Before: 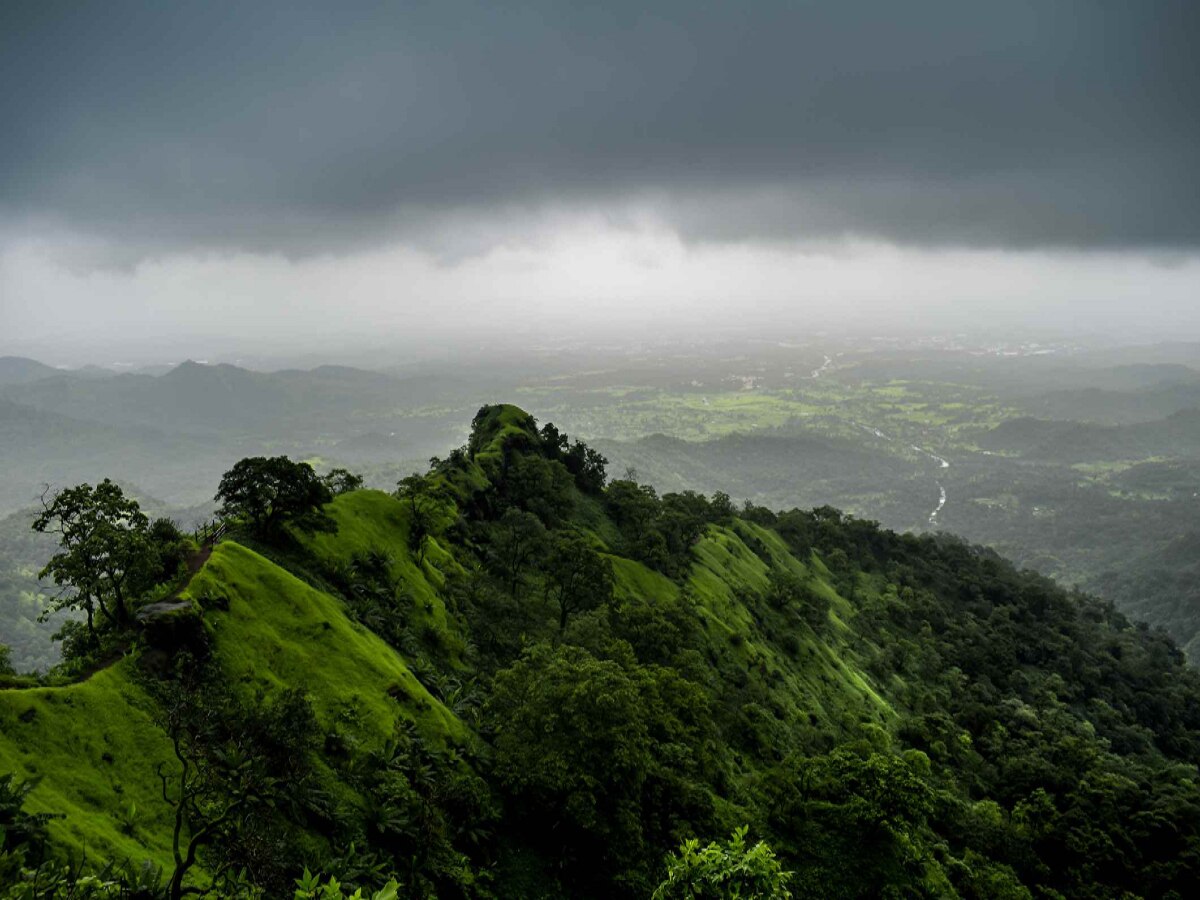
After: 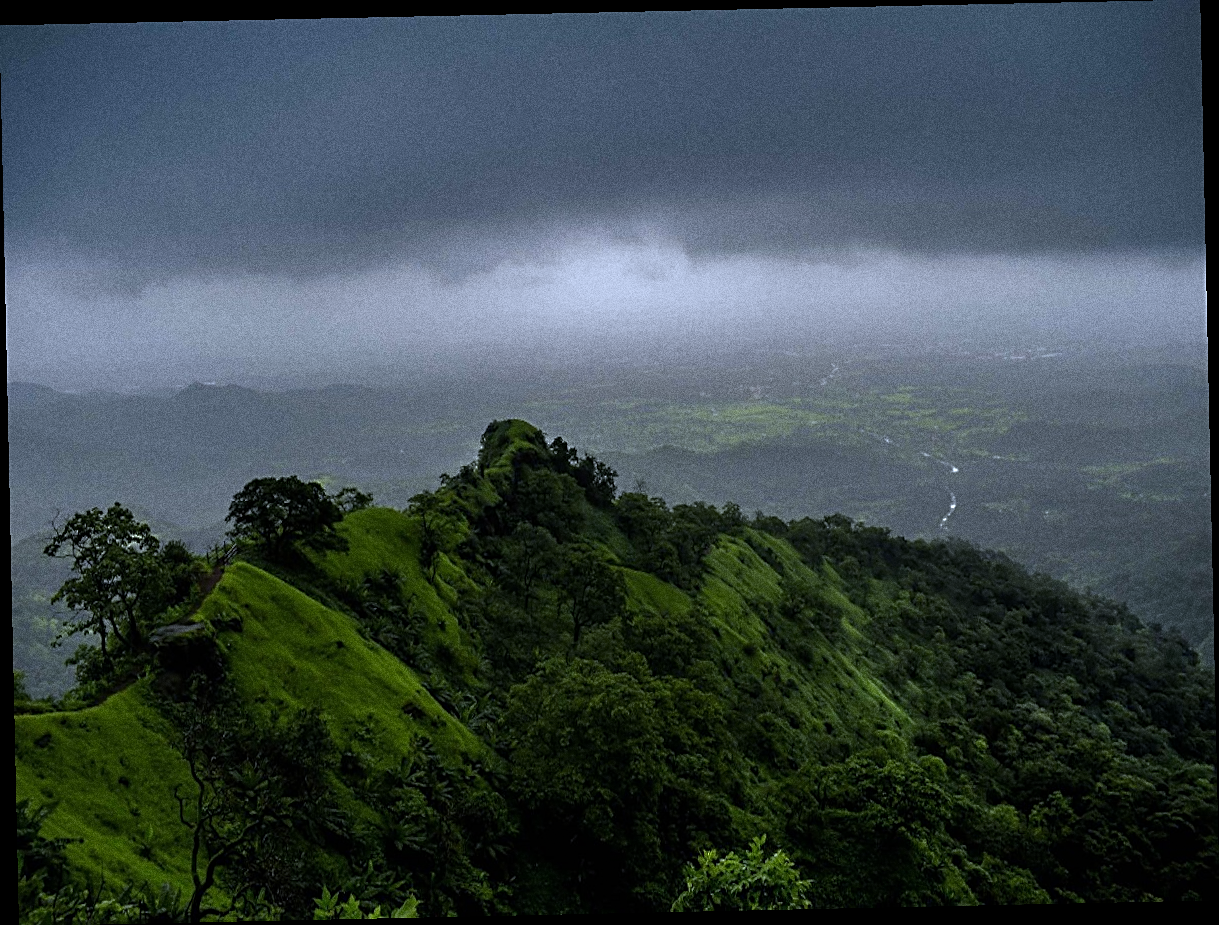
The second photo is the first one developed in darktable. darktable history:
grain: coarseness 0.09 ISO, strength 40%
white balance: red 0.948, green 1.02, blue 1.176
rotate and perspective: rotation -1.24°, automatic cropping off
sharpen: on, module defaults
base curve: curves: ch0 [(0, 0) (0.826, 0.587) (1, 1)]
